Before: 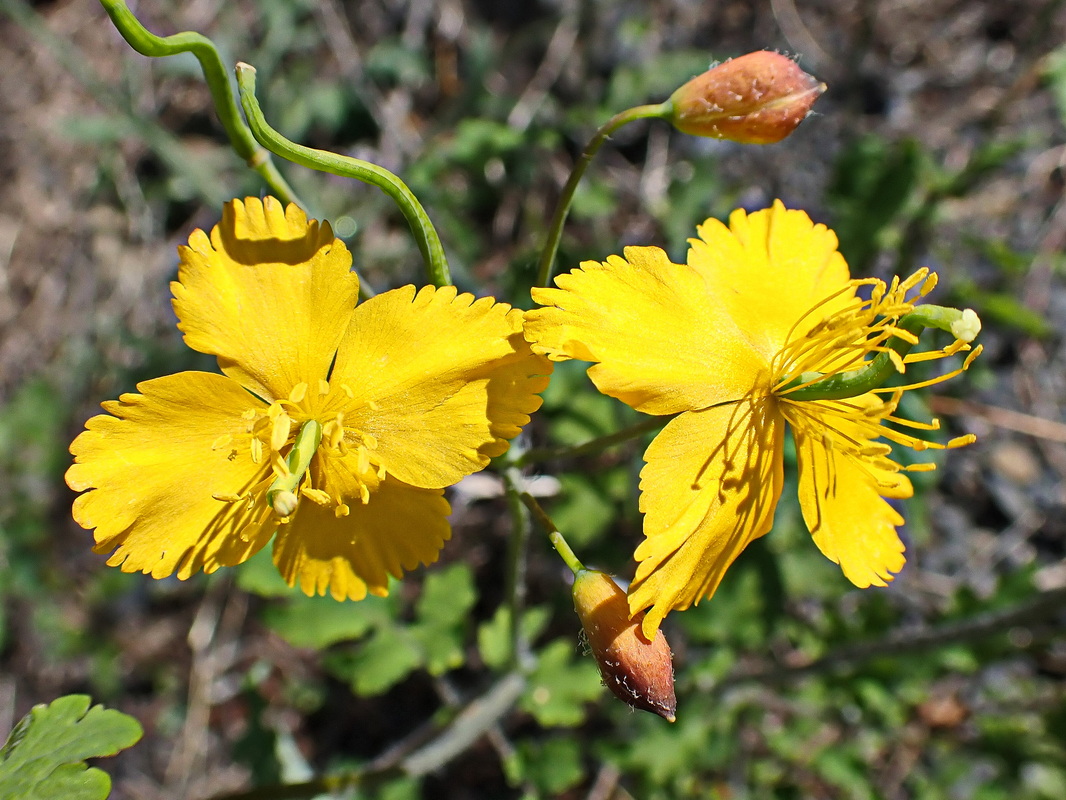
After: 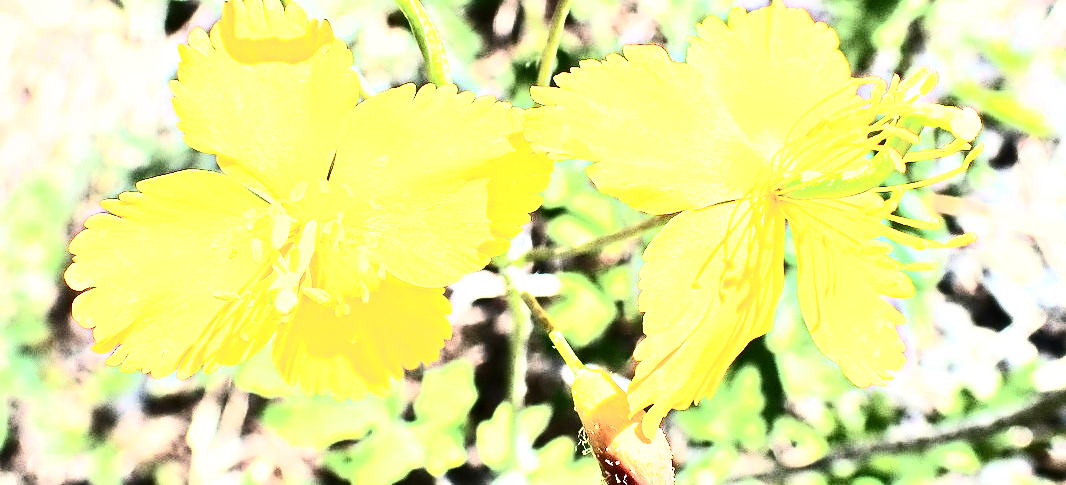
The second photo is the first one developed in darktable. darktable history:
crop and rotate: top 25.245%, bottom 14.013%
exposure: black level correction 0, exposure 2.094 EV, compensate highlight preservation false
base curve: curves: ch0 [(0, 0) (0.688, 0.865) (1, 1)], preserve colors none
contrast brightness saturation: contrast 0.918, brightness 0.197
local contrast: highlights 107%, shadows 98%, detail 119%, midtone range 0.2
